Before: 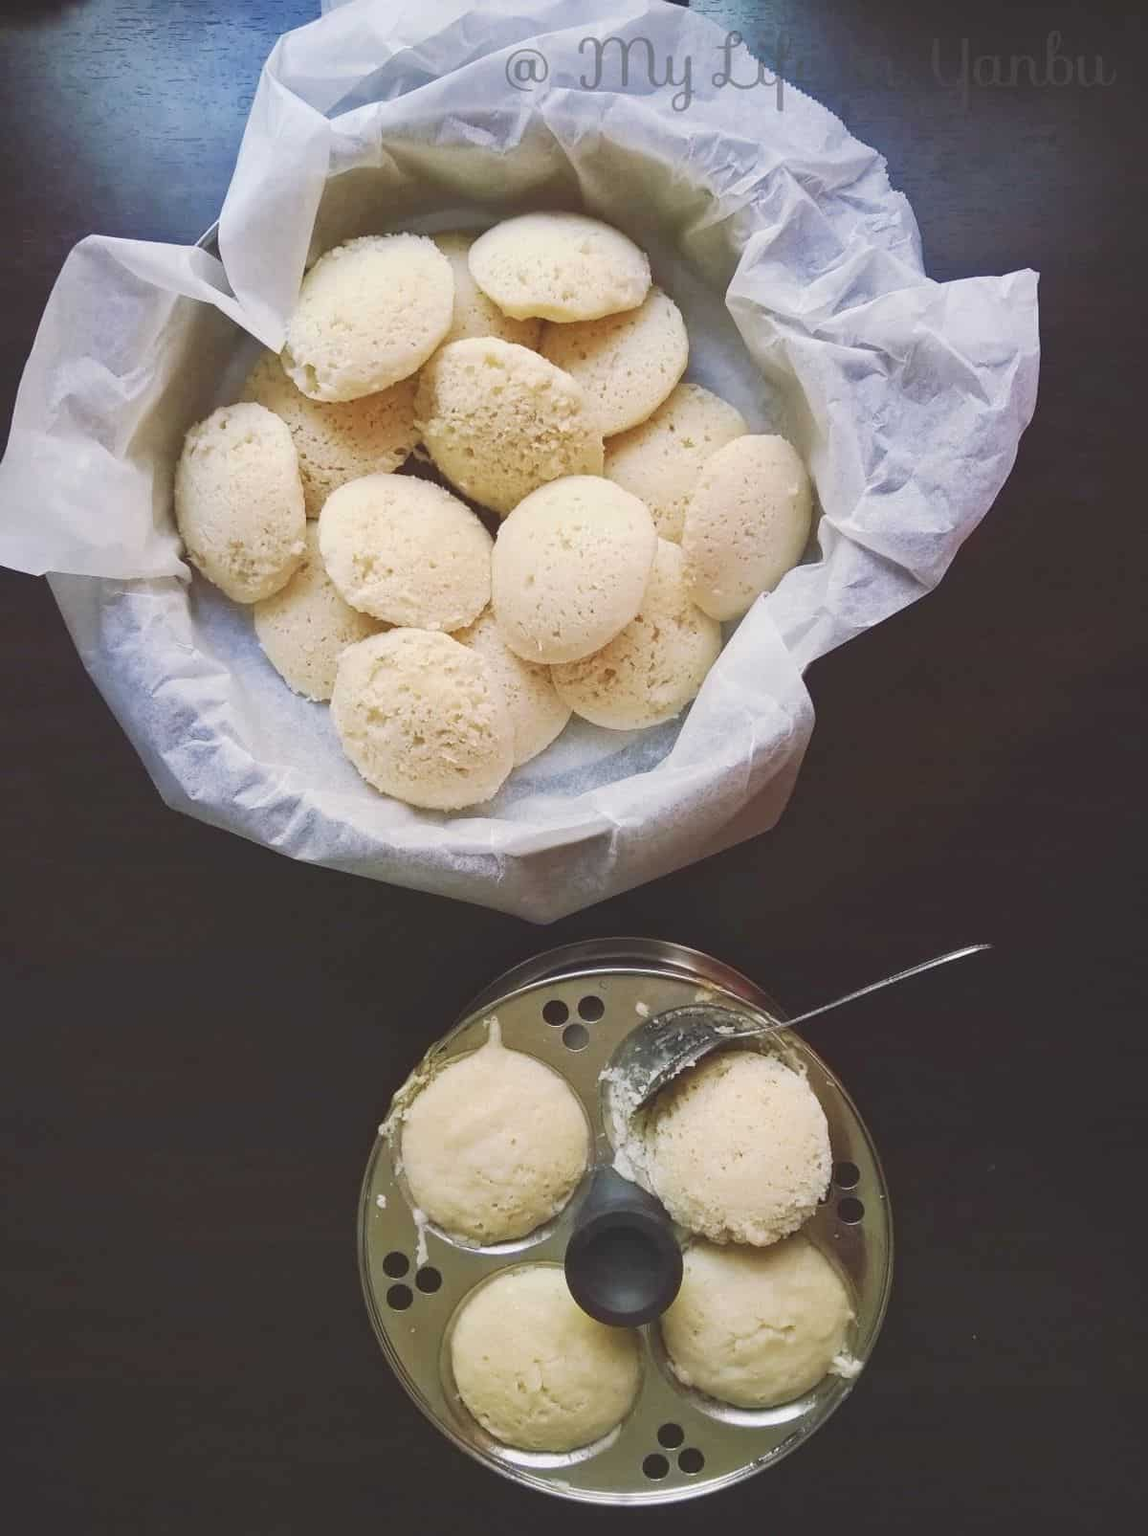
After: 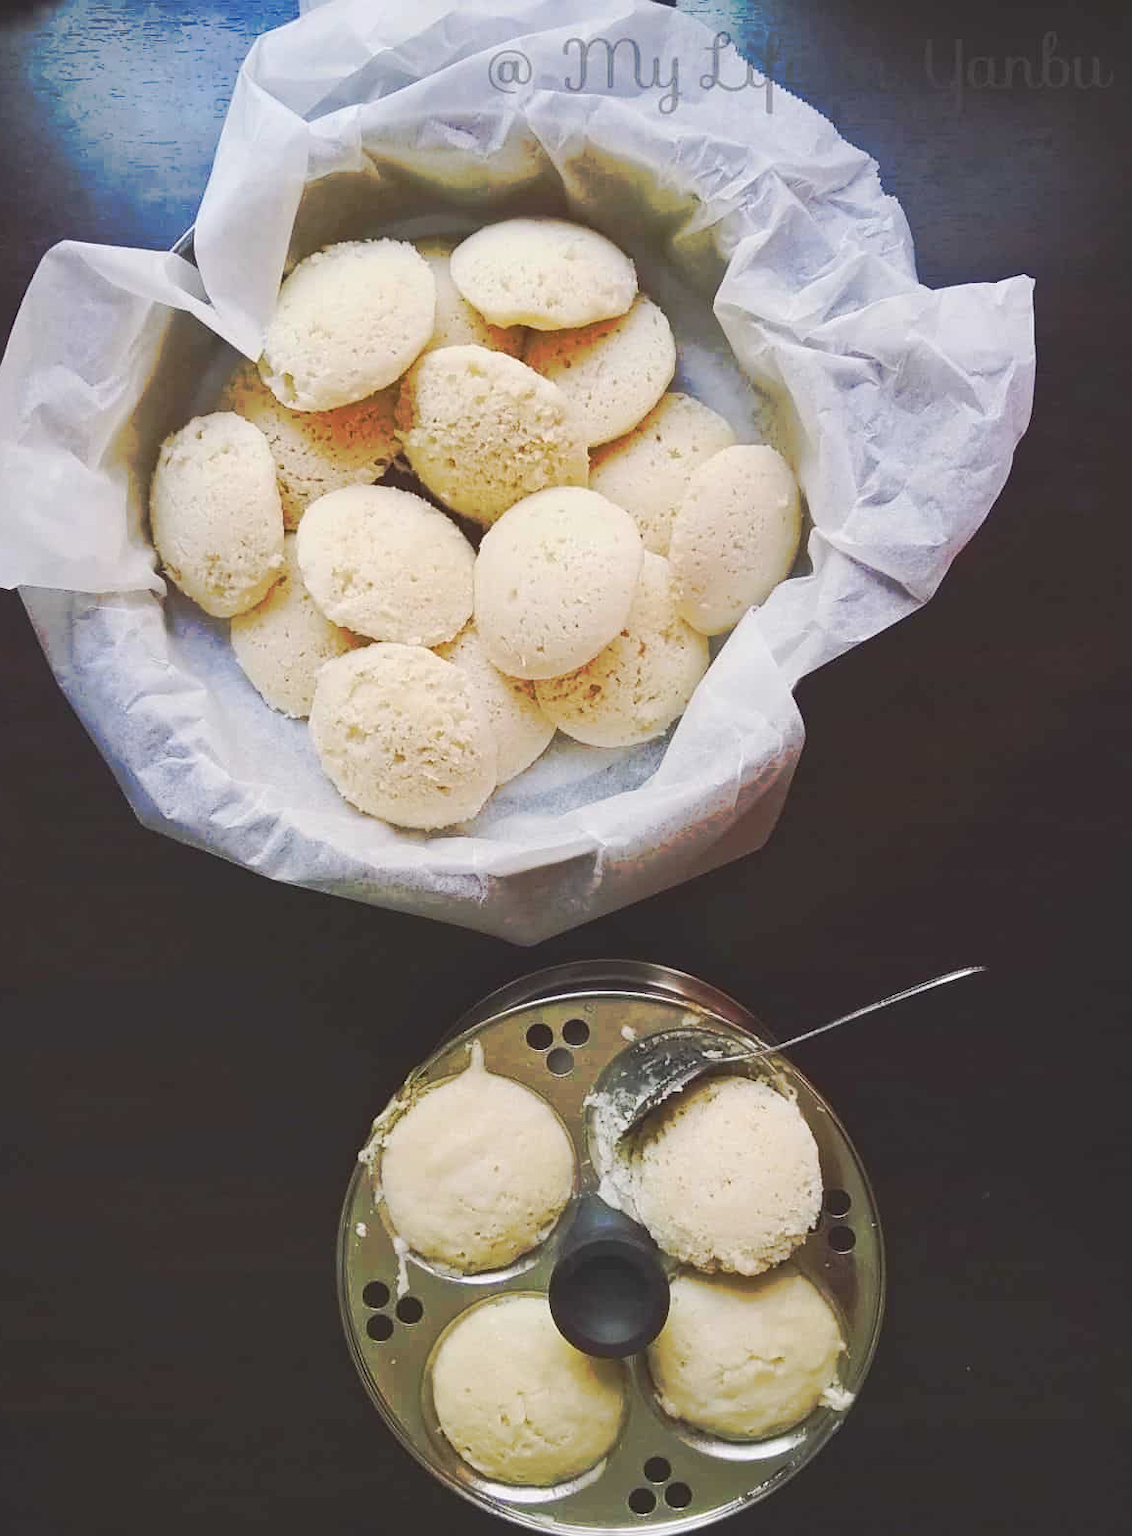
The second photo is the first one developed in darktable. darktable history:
tone curve: curves: ch0 [(0, 0) (0.003, 0.003) (0.011, 0.011) (0.025, 0.024) (0.044, 0.044) (0.069, 0.068) (0.1, 0.098) (0.136, 0.133) (0.177, 0.174) (0.224, 0.22) (0.277, 0.272) (0.335, 0.329) (0.399, 0.392) (0.468, 0.46) (0.543, 0.607) (0.623, 0.676) (0.709, 0.75) (0.801, 0.828) (0.898, 0.912) (1, 1)], preserve colors none
sharpen: amount 0.2
crop and rotate: left 2.536%, right 1.107%, bottom 2.246%
